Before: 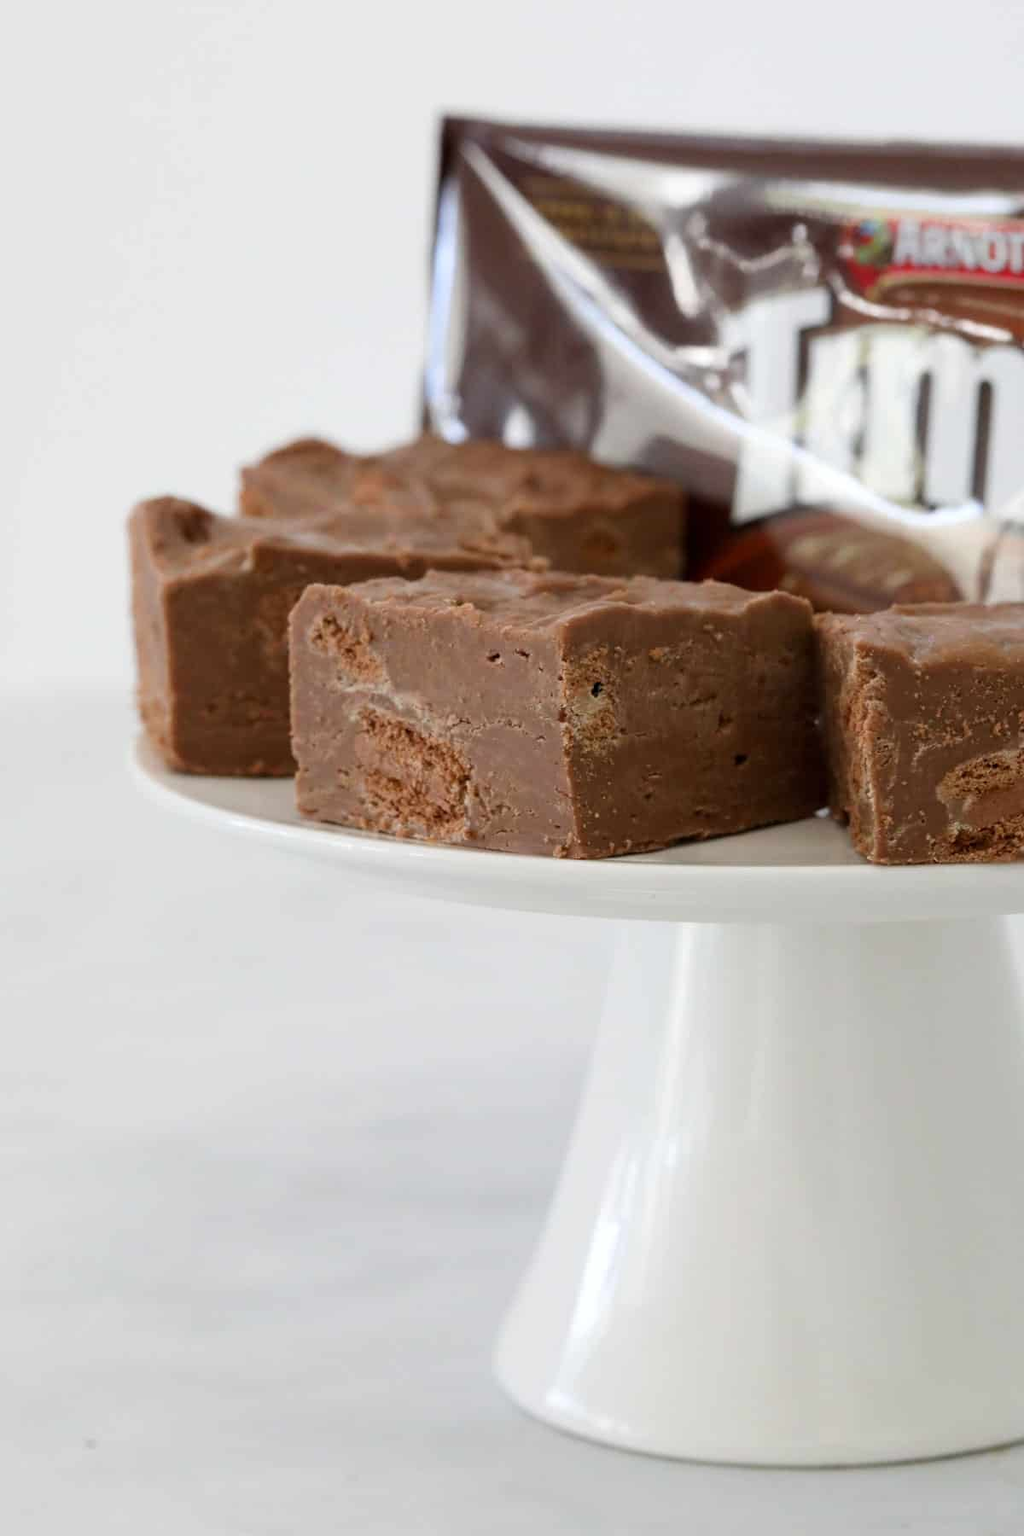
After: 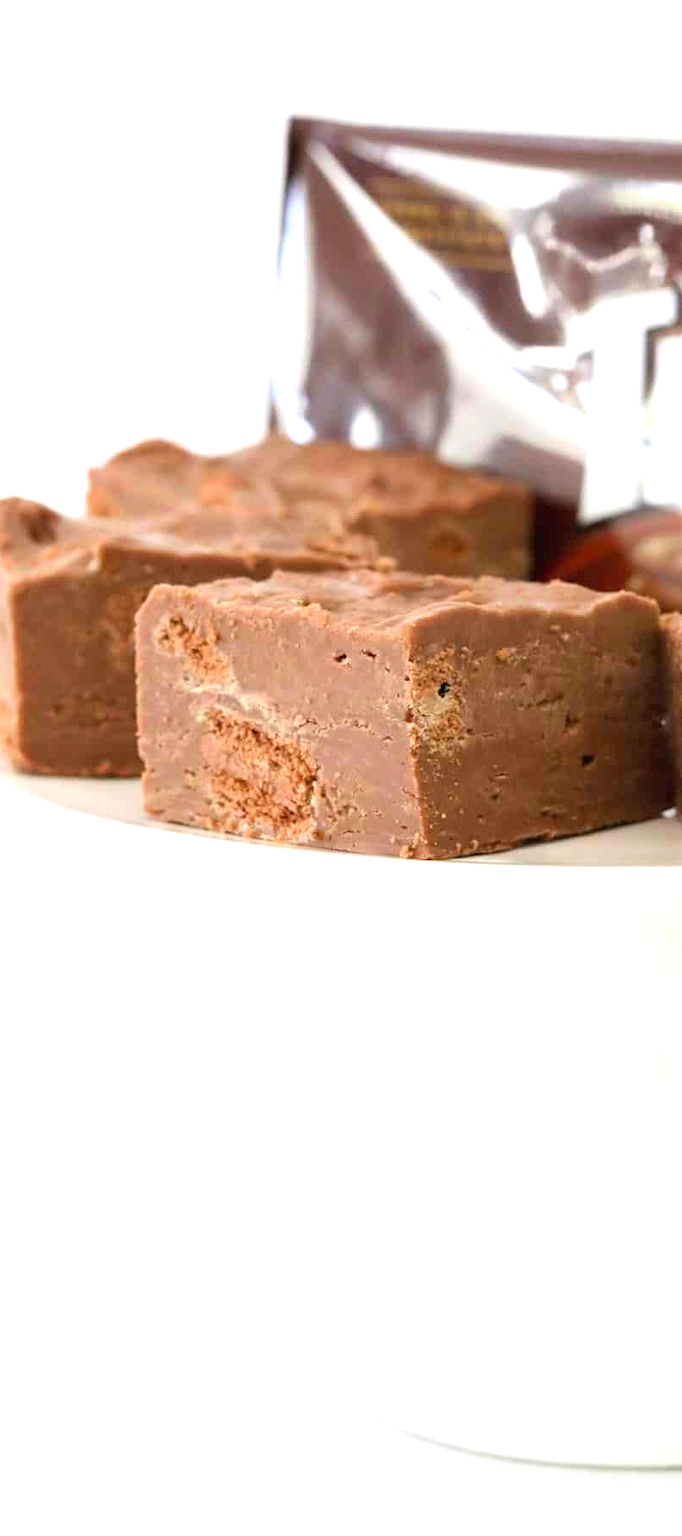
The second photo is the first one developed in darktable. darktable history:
exposure: black level correction 0, exposure 1.015 EV, compensate exposure bias true, compensate highlight preservation false
crop and rotate: left 15.055%, right 18.278%
contrast brightness saturation: contrast 0.07, brightness 0.08, saturation 0.18
